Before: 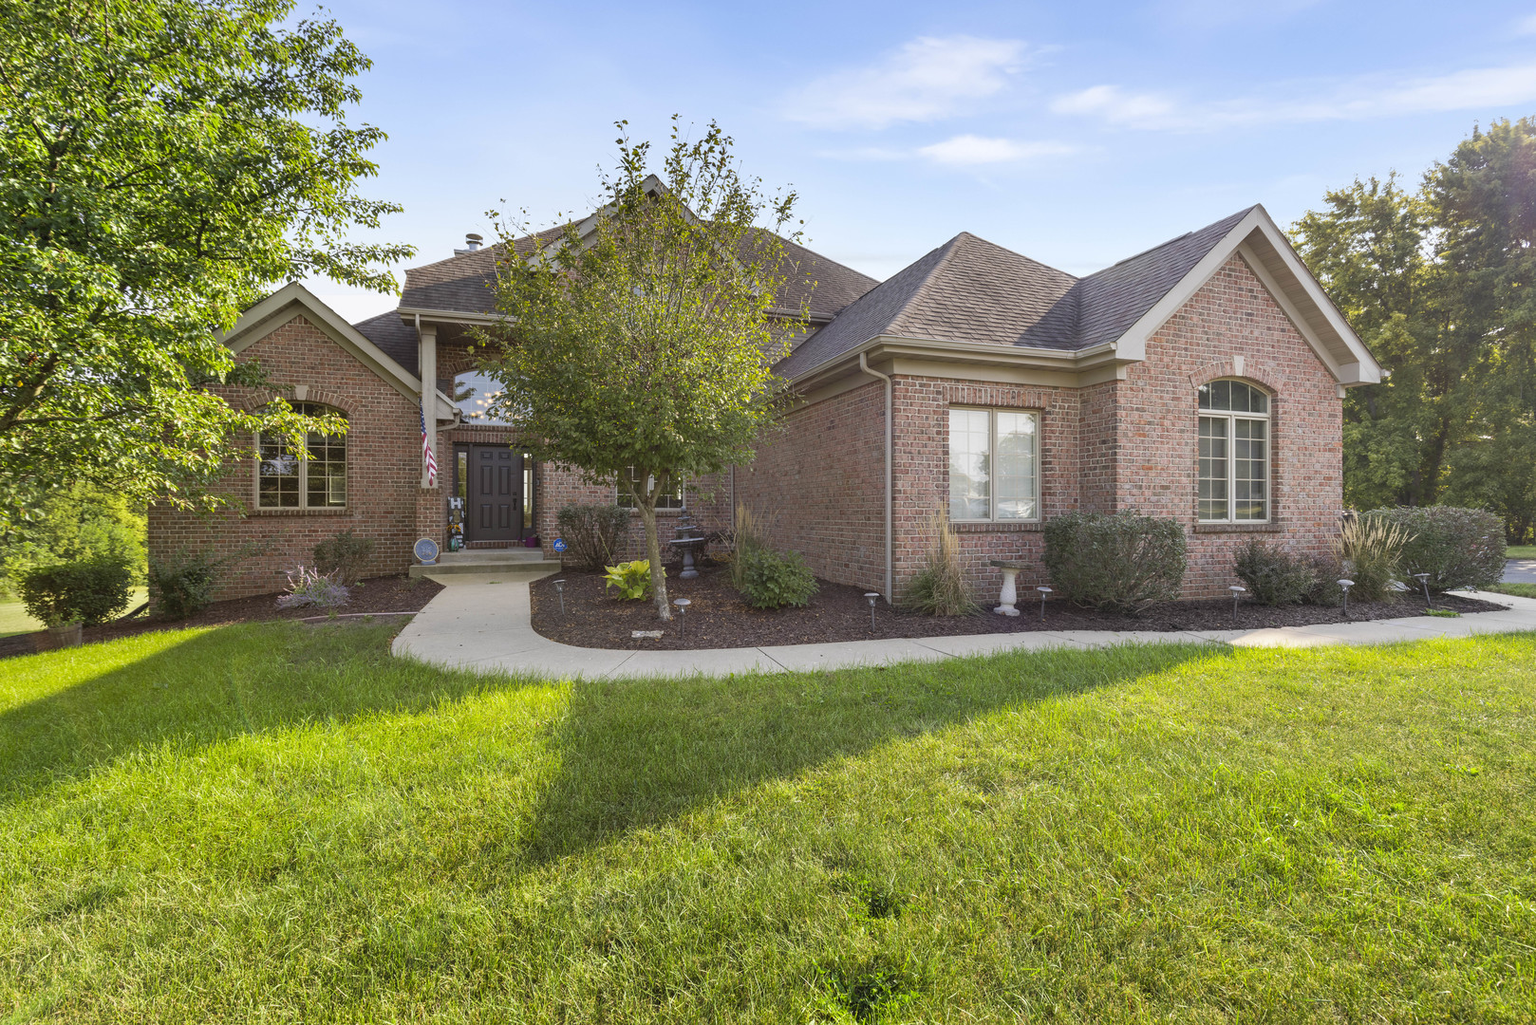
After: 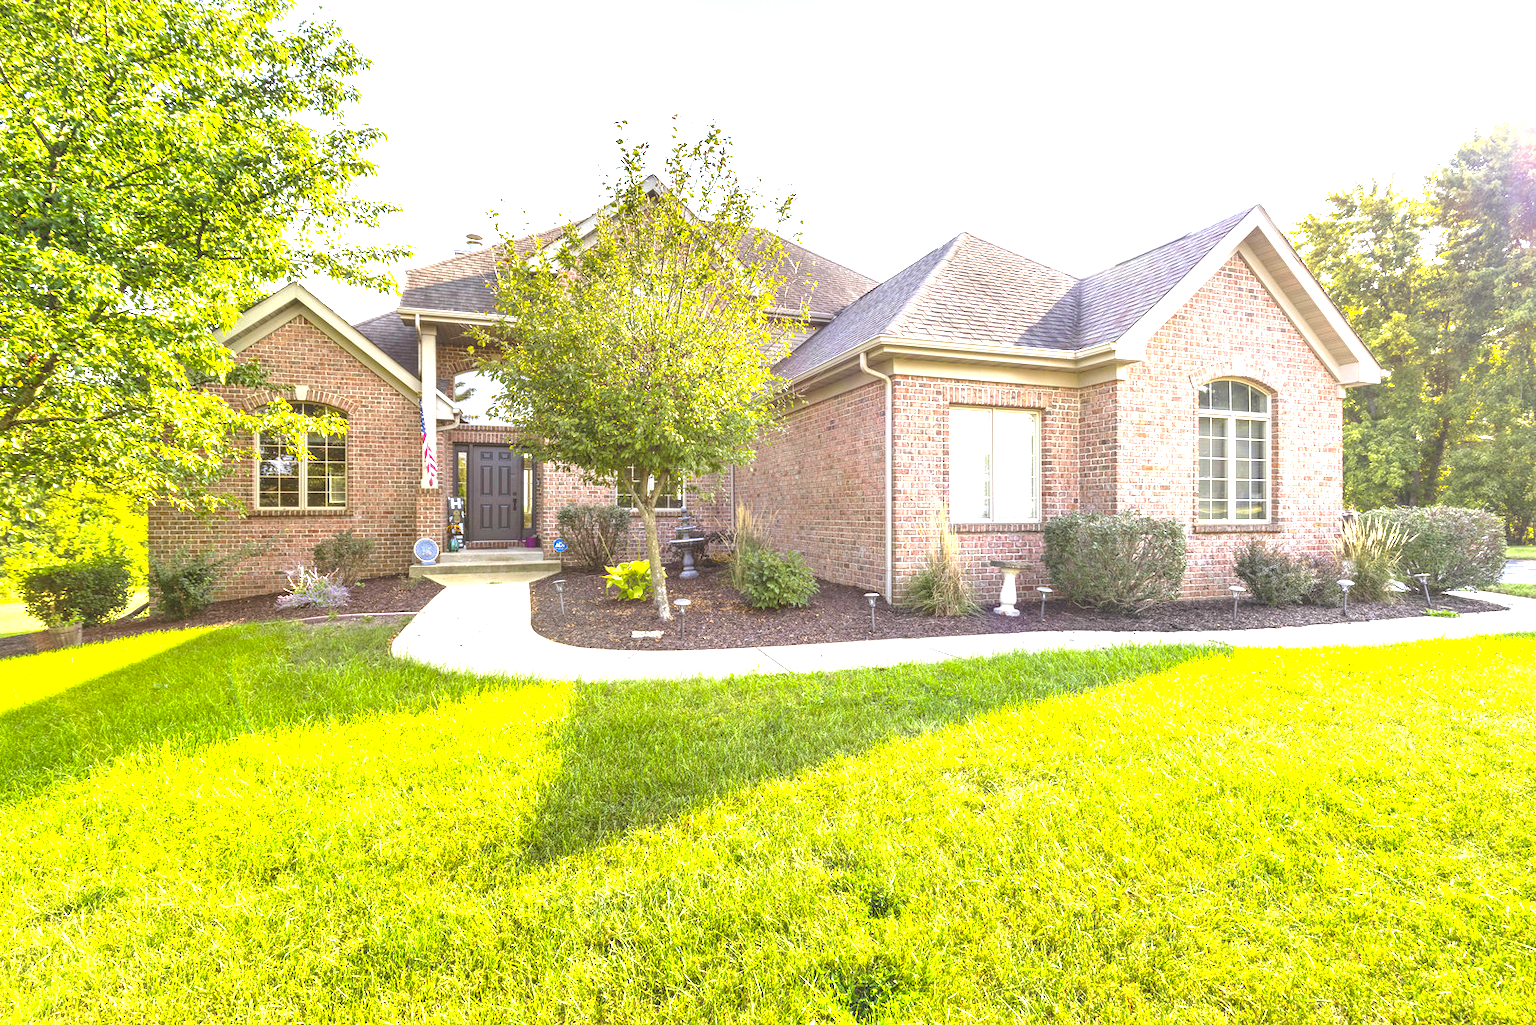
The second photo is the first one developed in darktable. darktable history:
color balance rgb: perceptual saturation grading › global saturation 20%, global vibrance 20%
local contrast: on, module defaults
shadows and highlights: shadows 43.06, highlights 6.94
exposure: black level correction 0, exposure 1.75 EV, compensate exposure bias true, compensate highlight preservation false
